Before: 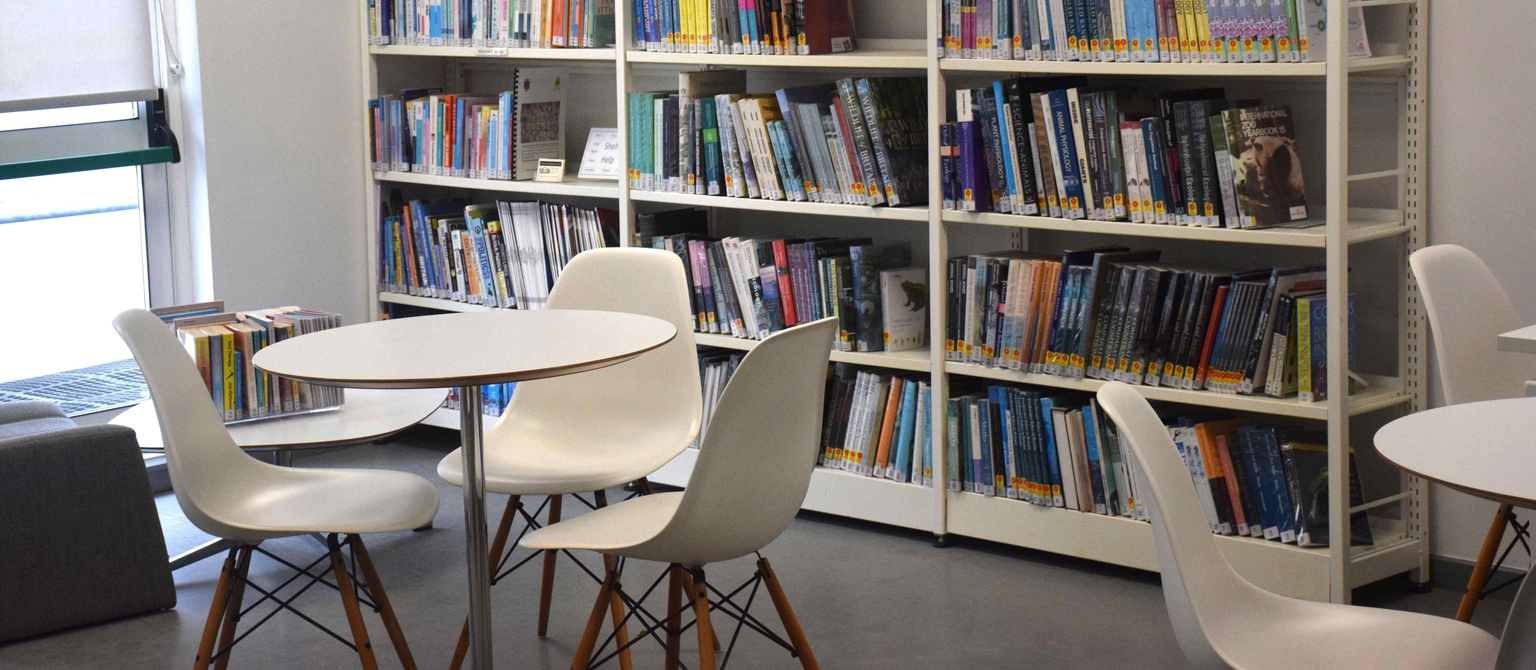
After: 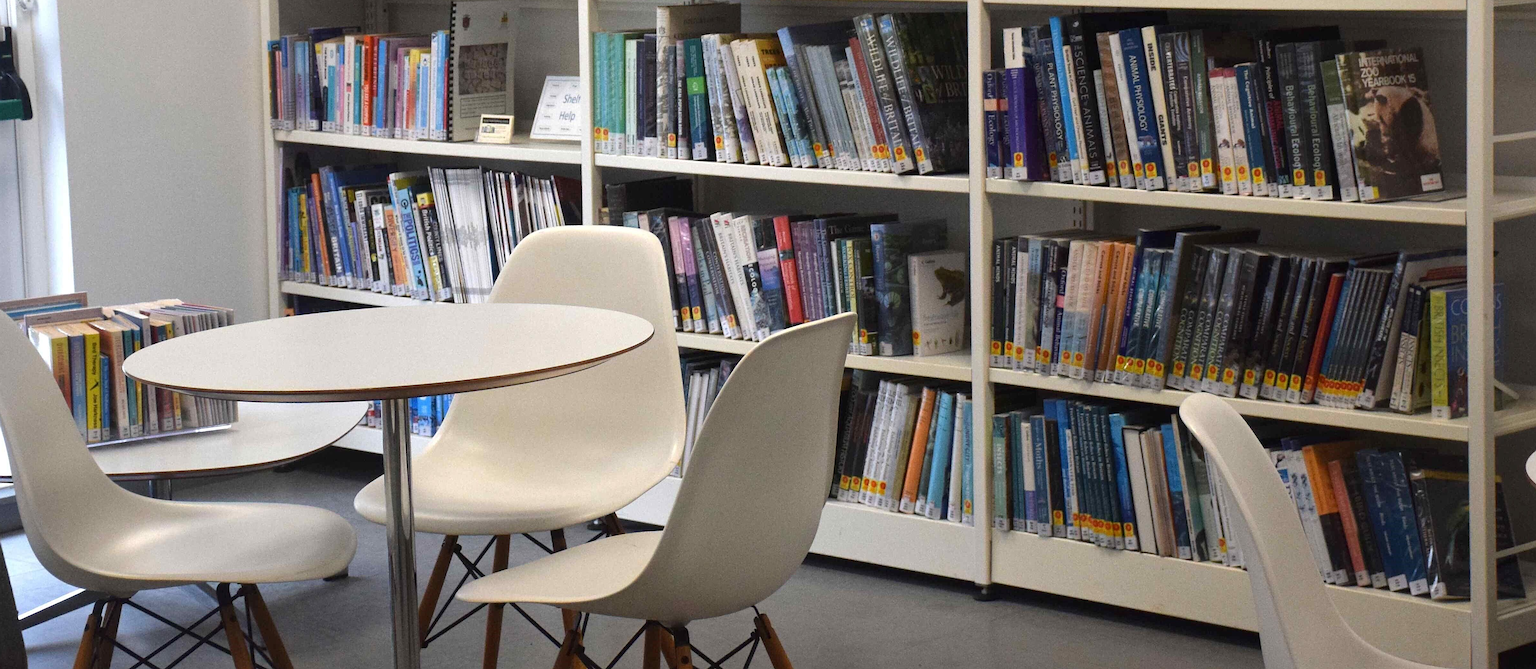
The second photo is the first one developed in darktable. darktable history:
crop and rotate: left 10.071%, top 10.071%, right 10.02%, bottom 10.02%
sharpen: on, module defaults
